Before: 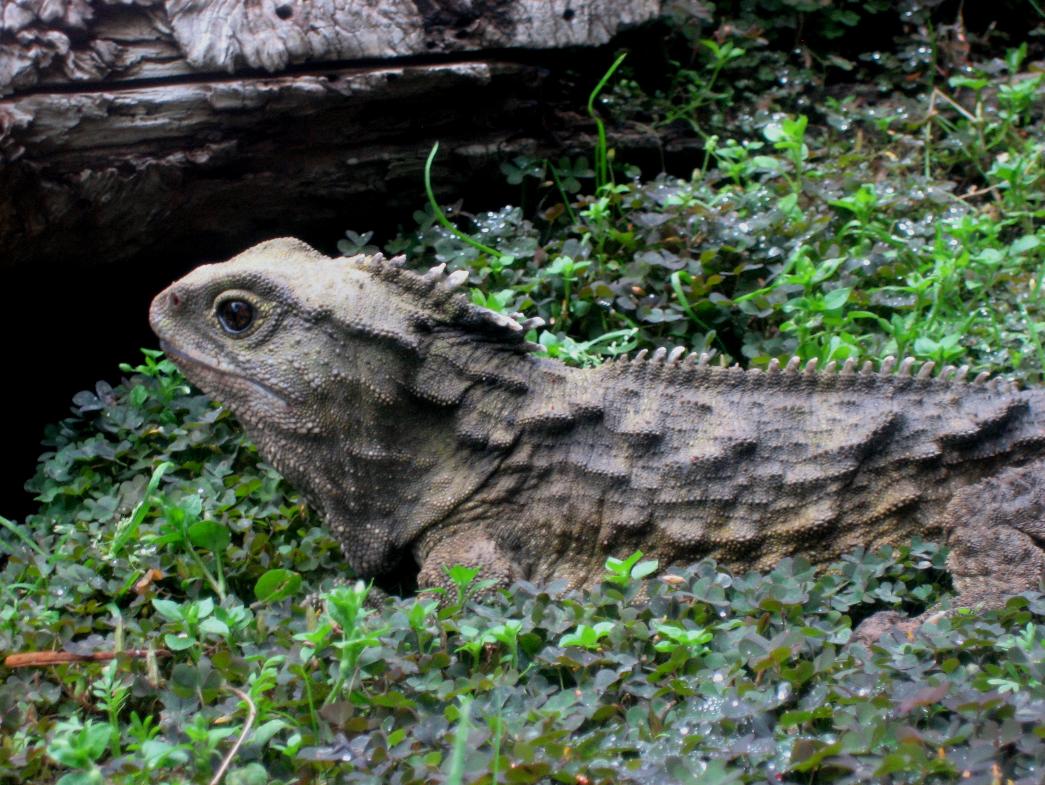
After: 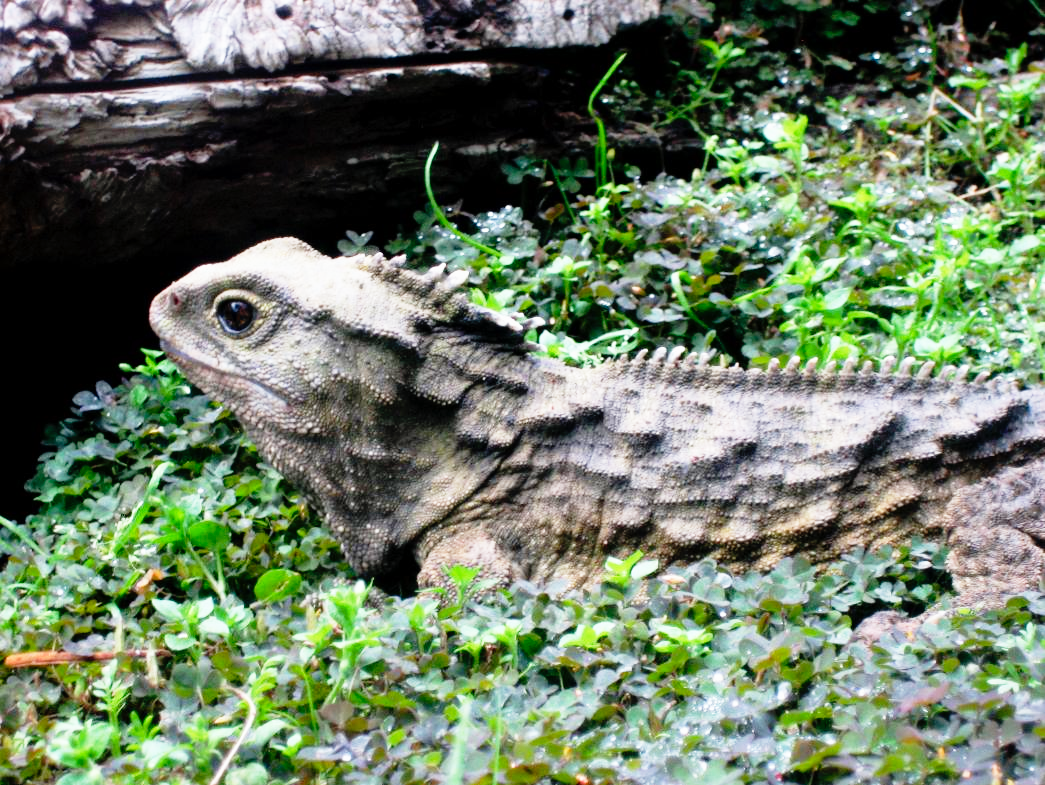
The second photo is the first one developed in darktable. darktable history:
base curve: curves: ch0 [(0, 0) (0.012, 0.01) (0.073, 0.168) (0.31, 0.711) (0.645, 0.957) (1, 1)], preserve colors none
shadows and highlights: shadows 25, highlights -25
